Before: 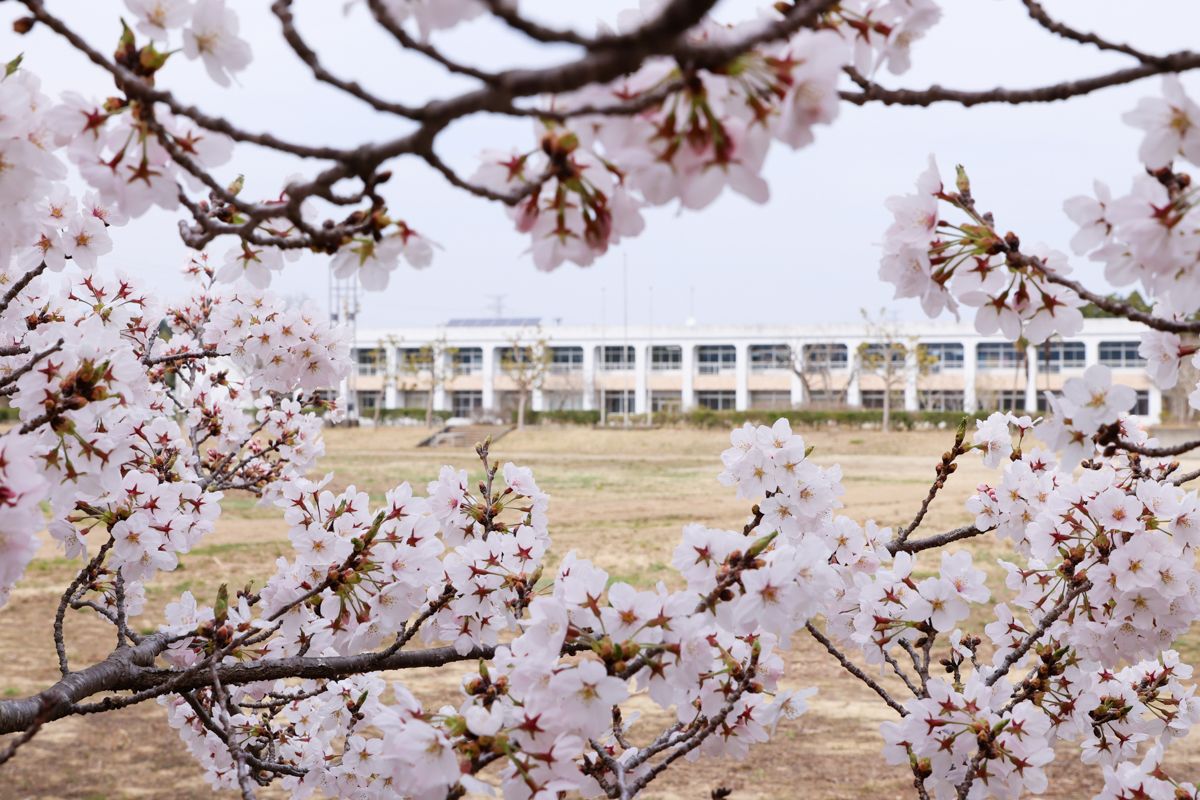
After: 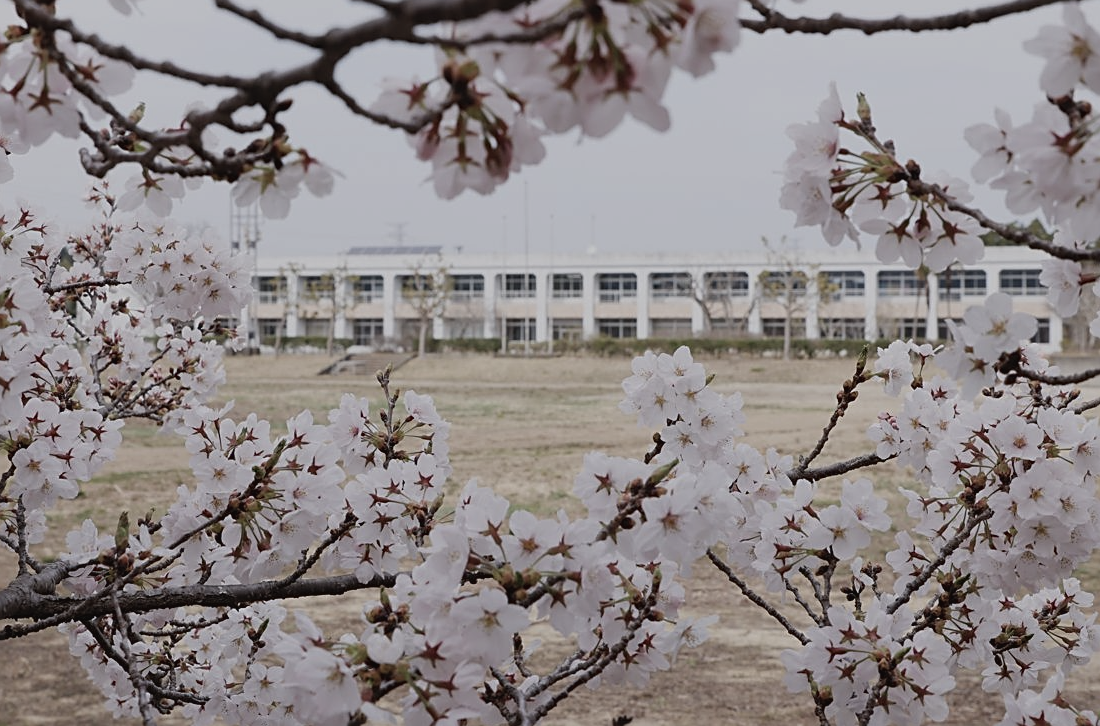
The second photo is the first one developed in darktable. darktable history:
contrast brightness saturation: contrast -0.05, saturation -0.41
exposure: black level correction 0, exposure -0.721 EV, compensate highlight preservation false
crop and rotate: left 8.262%, top 9.226%
sharpen: on, module defaults
